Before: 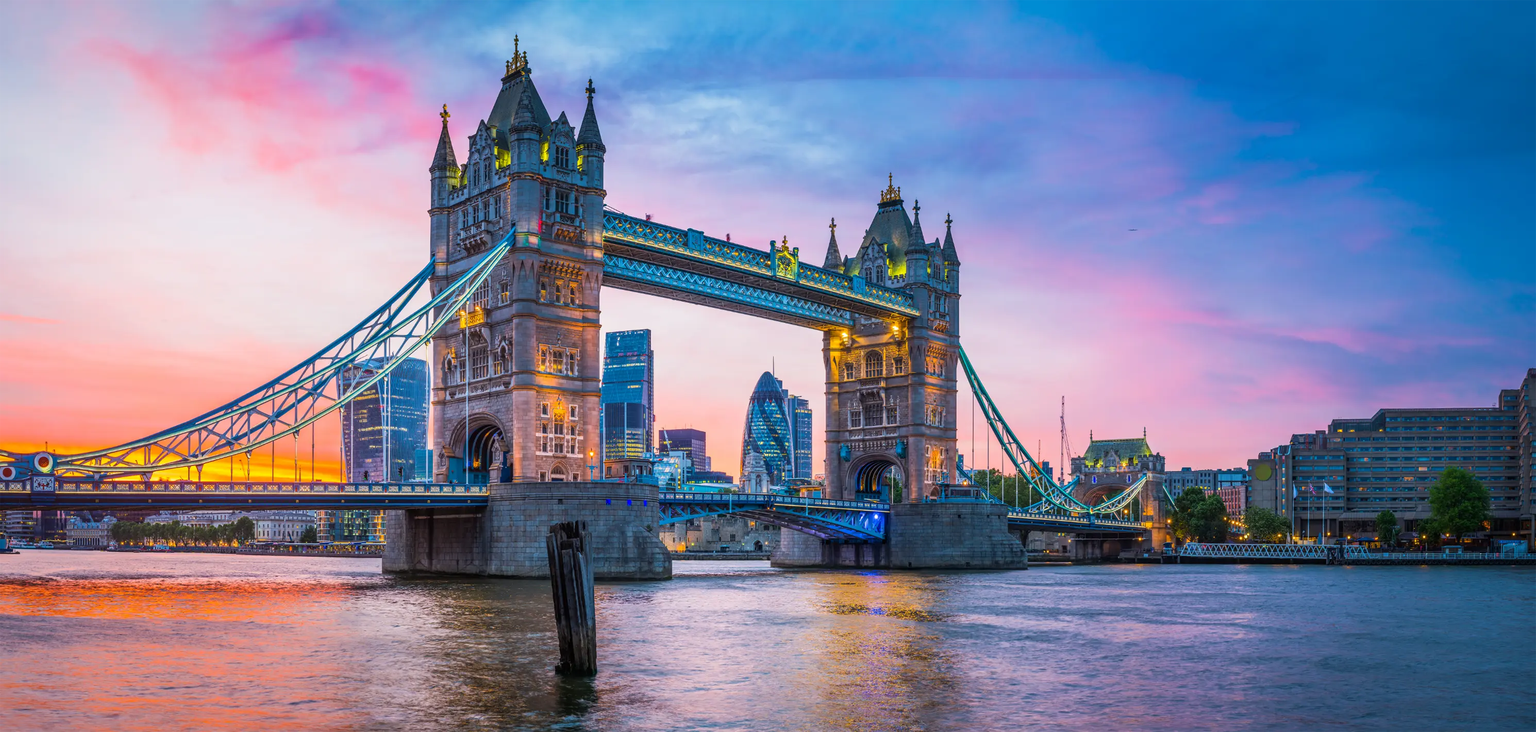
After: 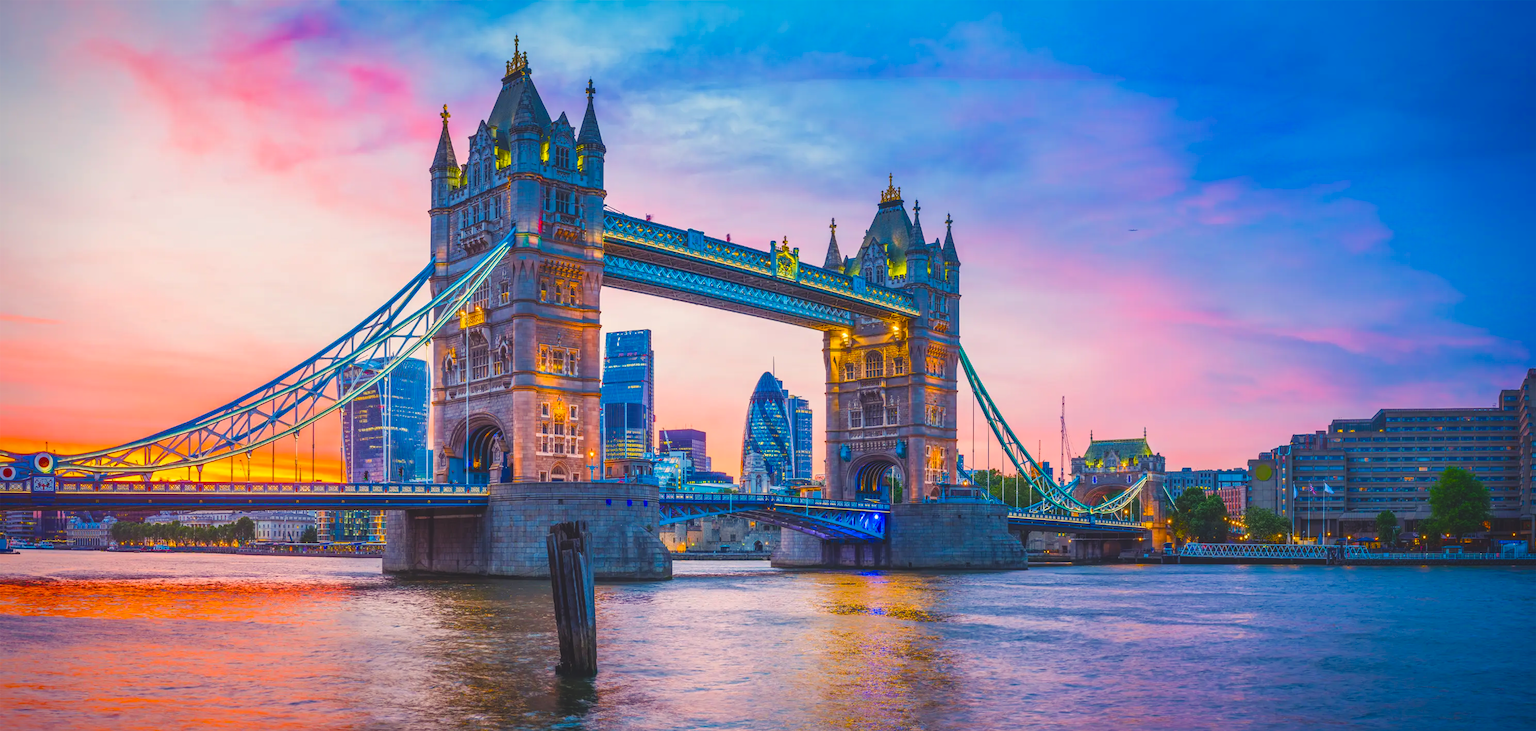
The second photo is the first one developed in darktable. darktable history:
shadows and highlights: shadows 25, highlights -25
color balance rgb: shadows lift › chroma 3%, shadows lift › hue 280.8°, power › hue 330°, highlights gain › chroma 3%, highlights gain › hue 75.6°, global offset › luminance 1.5%, perceptual saturation grading › global saturation 20%, perceptual saturation grading › highlights -25%, perceptual saturation grading › shadows 50%, global vibrance 30%
vignetting: fall-off start 88.53%, fall-off radius 44.2%, saturation 0.376, width/height ratio 1.161
